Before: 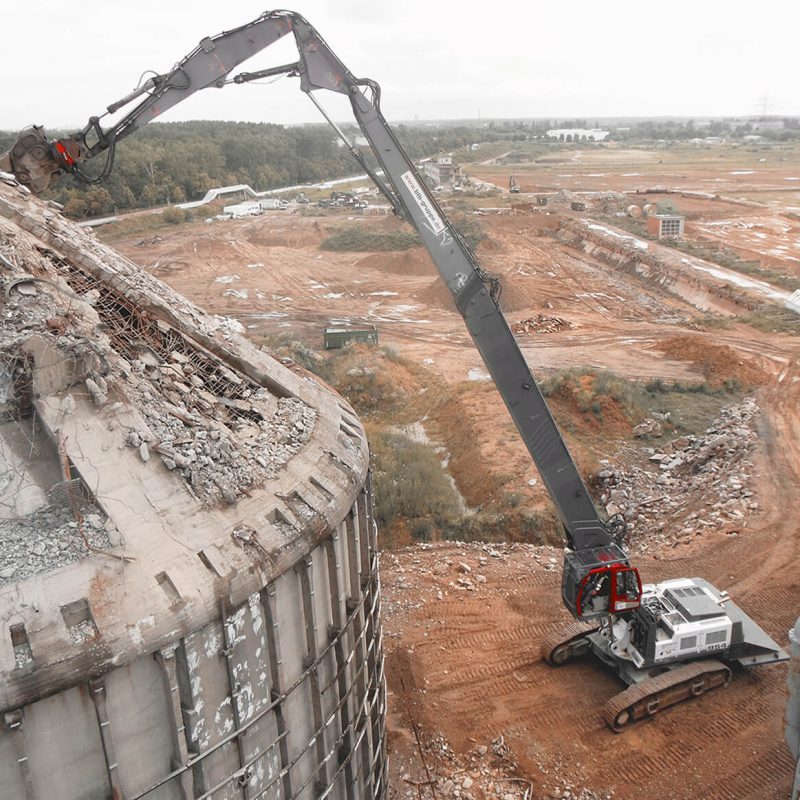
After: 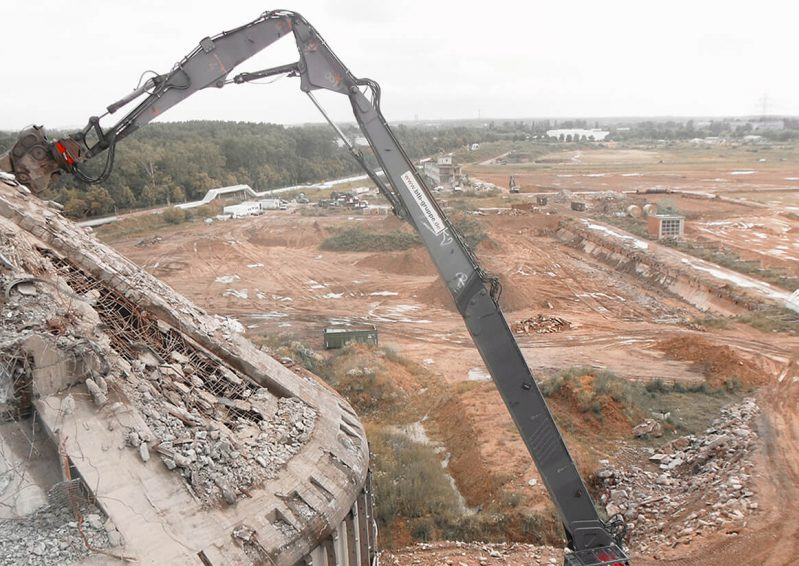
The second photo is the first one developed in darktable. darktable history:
crop: right 0%, bottom 29.129%
haze removal: compatibility mode true, adaptive false
